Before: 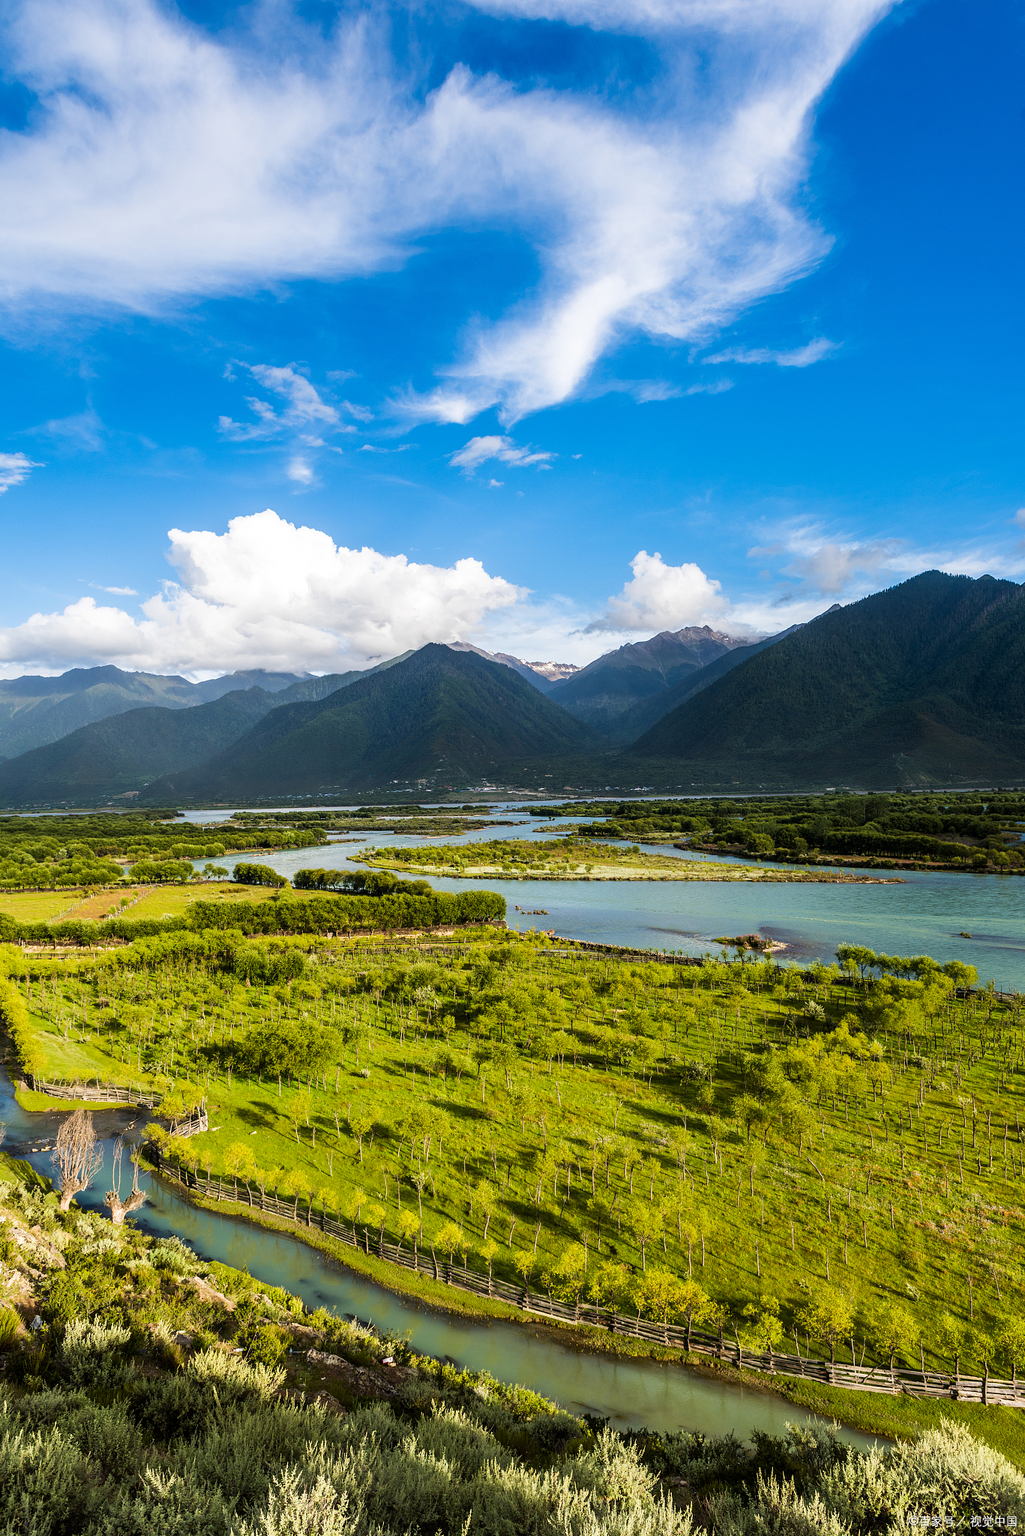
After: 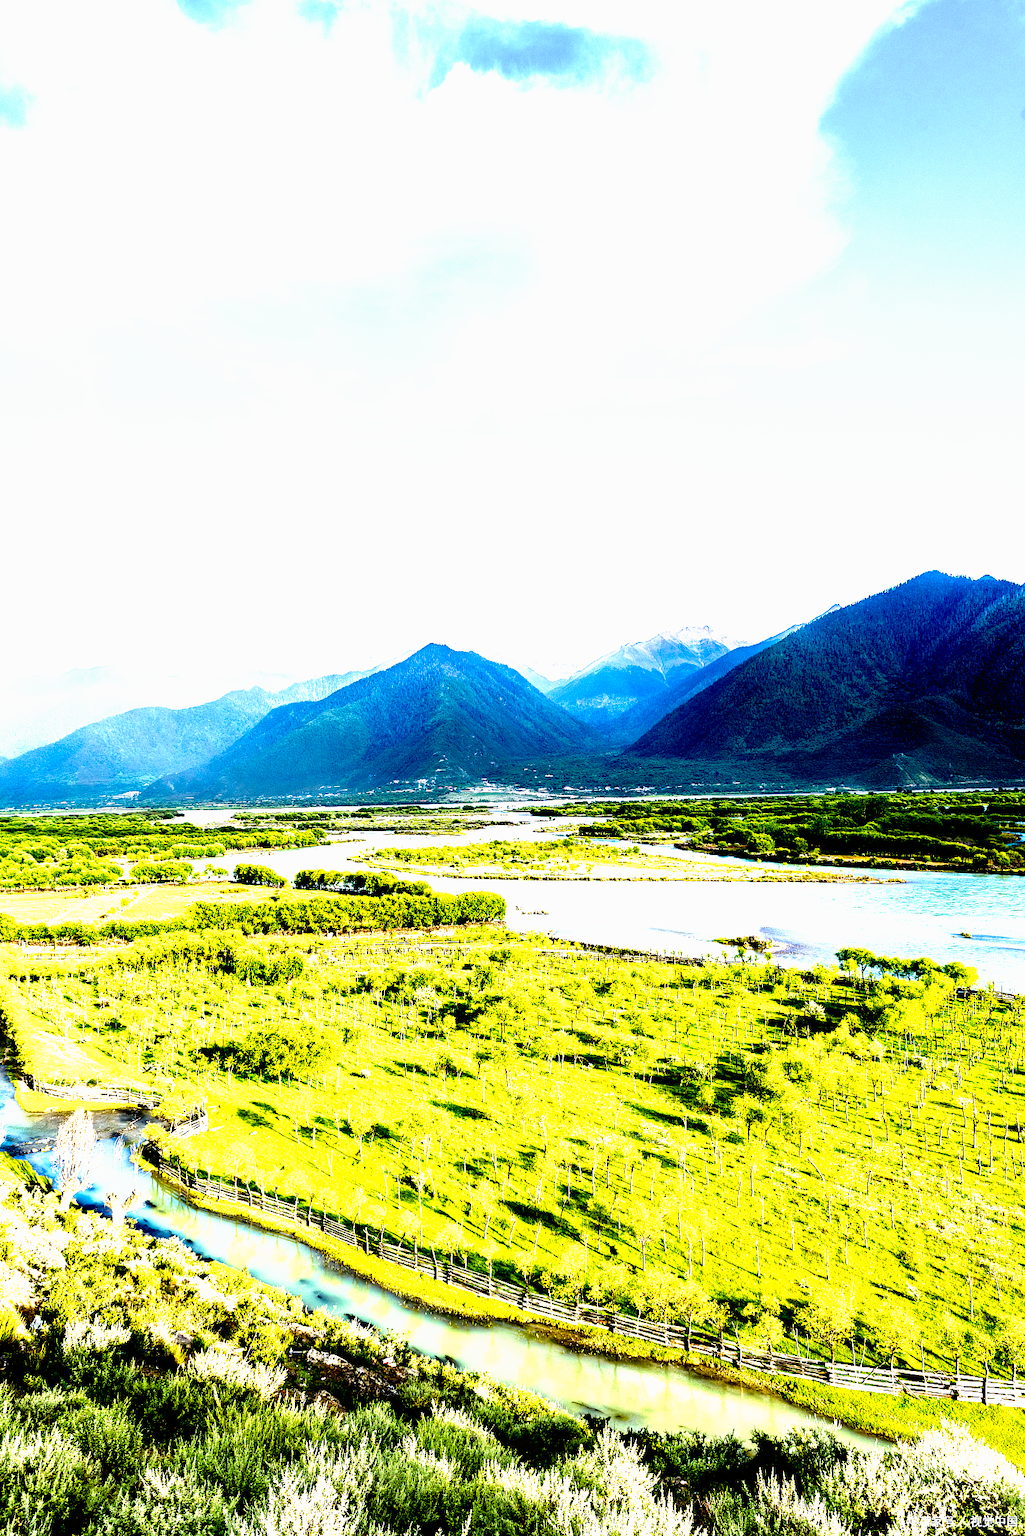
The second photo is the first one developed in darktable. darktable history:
filmic rgb: middle gray luminance 18%, black relative exposure -7.5 EV, white relative exposure 8.5 EV, threshold 6 EV, target black luminance 0%, hardness 2.23, latitude 18.37%, contrast 0.878, highlights saturation mix 5%, shadows ↔ highlights balance 10.15%, add noise in highlights 0, preserve chrominance no, color science v3 (2019), use custom middle-gray values true, iterations of high-quality reconstruction 0, contrast in highlights soft, enable highlight reconstruction true
tone curve: curves: ch0 [(0, 0) (0.003, 0.01) (0.011, 0.011) (0.025, 0.008) (0.044, 0.007) (0.069, 0.006) (0.1, 0.005) (0.136, 0.015) (0.177, 0.094) (0.224, 0.241) (0.277, 0.369) (0.335, 0.5) (0.399, 0.648) (0.468, 0.811) (0.543, 0.975) (0.623, 0.989) (0.709, 0.989) (0.801, 0.99) (0.898, 0.99) (1, 1)], preserve colors none
white balance: red 0.924, blue 1.095
exposure: exposure 0.6 EV, compensate highlight preservation false
